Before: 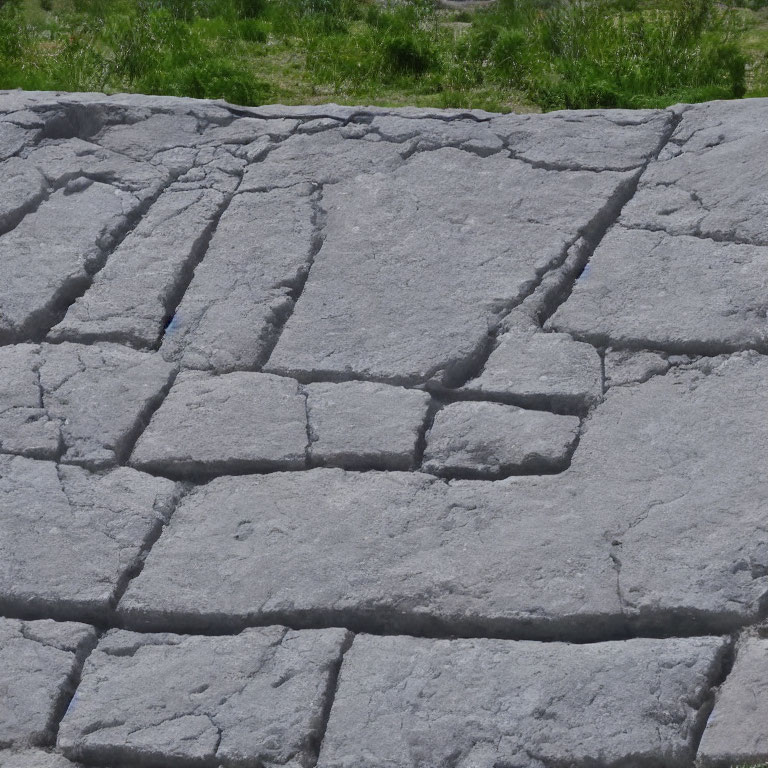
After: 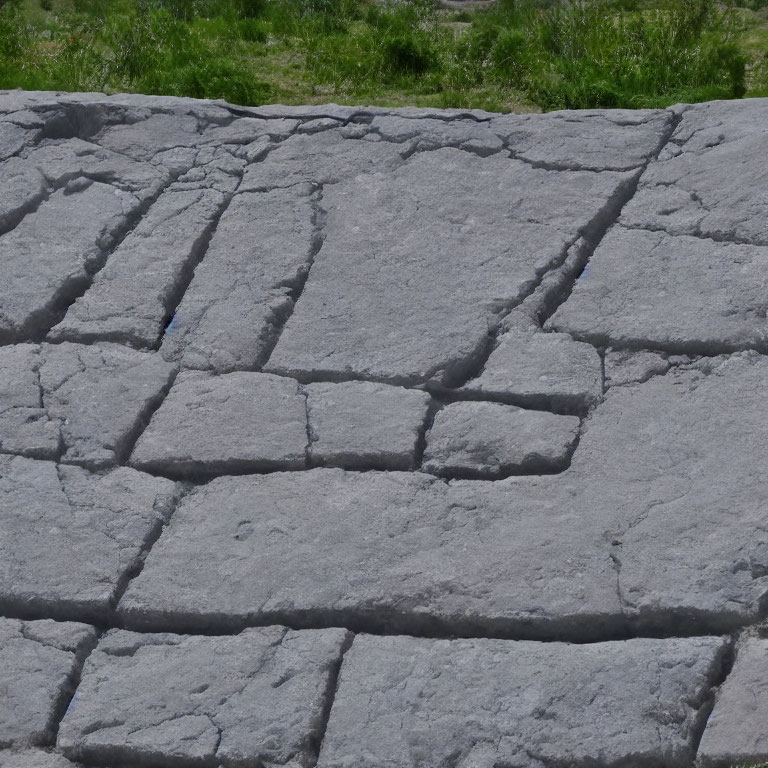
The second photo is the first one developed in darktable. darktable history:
exposure: black level correction 0.001, exposure -0.199 EV, compensate highlight preservation false
